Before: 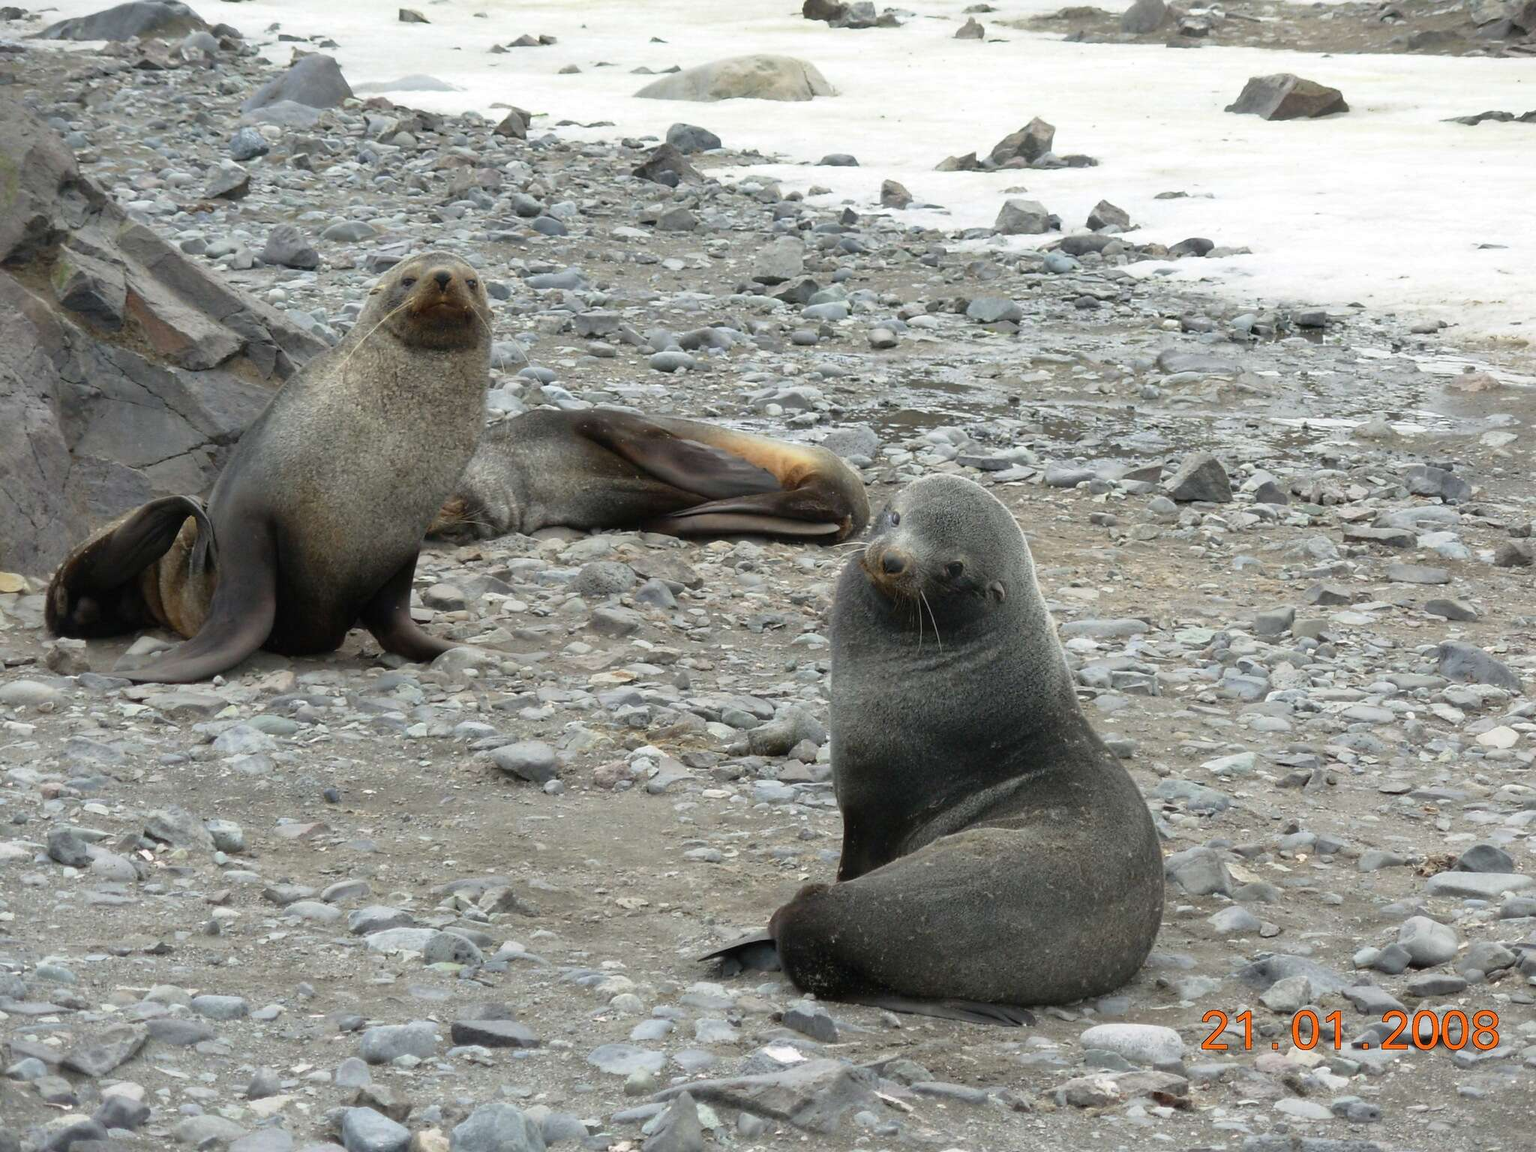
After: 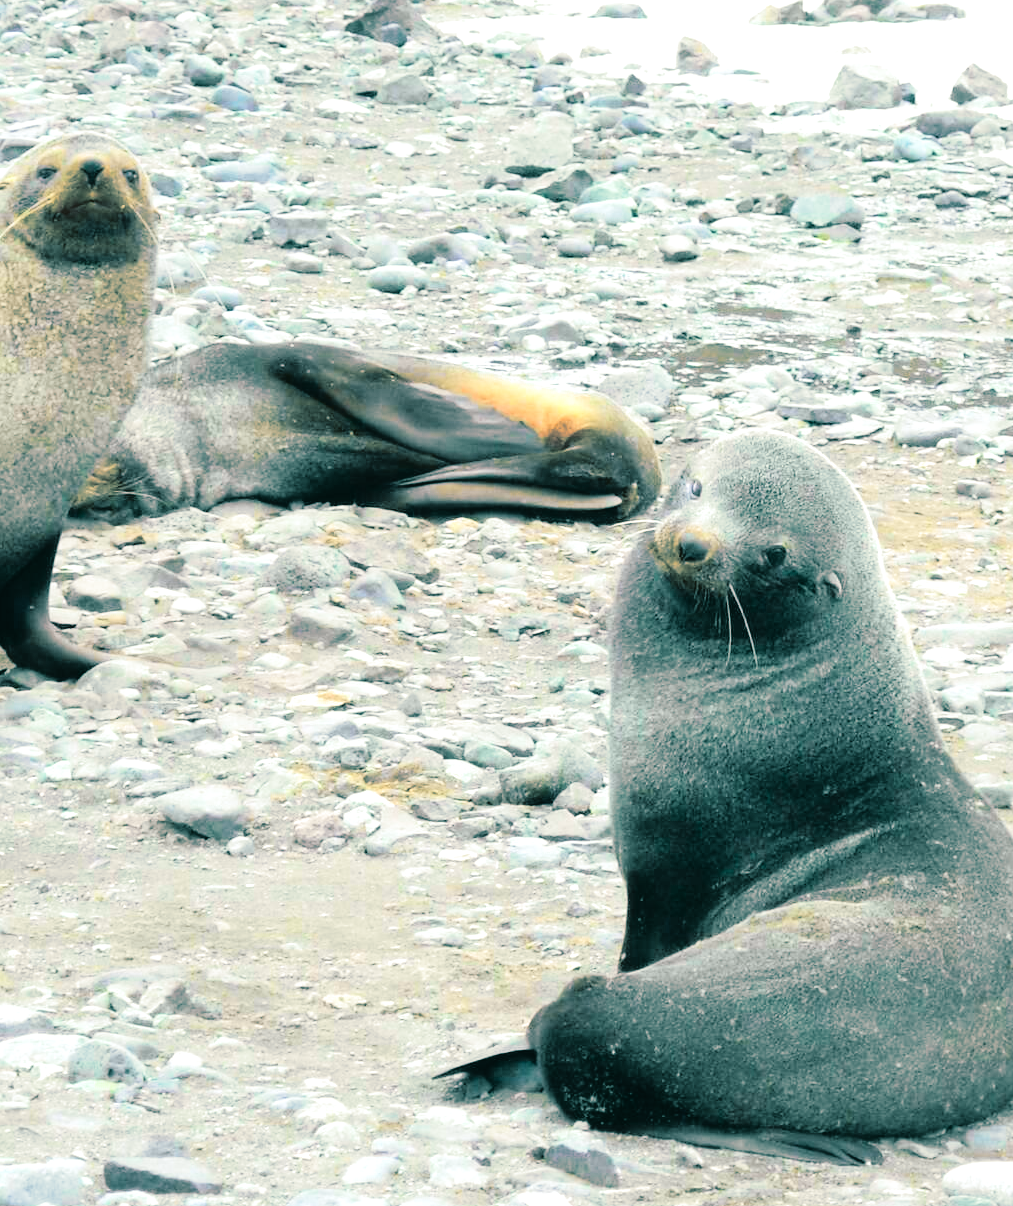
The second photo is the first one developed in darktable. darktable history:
crop and rotate: angle 0.02°, left 24.353%, top 13.219%, right 26.156%, bottom 8.224%
exposure: black level correction 0, exposure 1.2 EV, compensate exposure bias true, compensate highlight preservation false
split-toning: shadows › hue 186.43°, highlights › hue 49.29°, compress 30.29%
tone curve: curves: ch0 [(0, 0.022) (0.114, 0.088) (0.282, 0.316) (0.446, 0.511) (0.613, 0.693) (0.786, 0.843) (0.999, 0.949)]; ch1 [(0, 0) (0.395, 0.343) (0.463, 0.427) (0.486, 0.474) (0.503, 0.5) (0.535, 0.522) (0.555, 0.566) (0.594, 0.614) (0.755, 0.793) (1, 1)]; ch2 [(0, 0) (0.369, 0.388) (0.449, 0.431) (0.501, 0.5) (0.528, 0.517) (0.561, 0.59) (0.612, 0.646) (0.697, 0.721) (1, 1)], color space Lab, independent channels, preserve colors none
